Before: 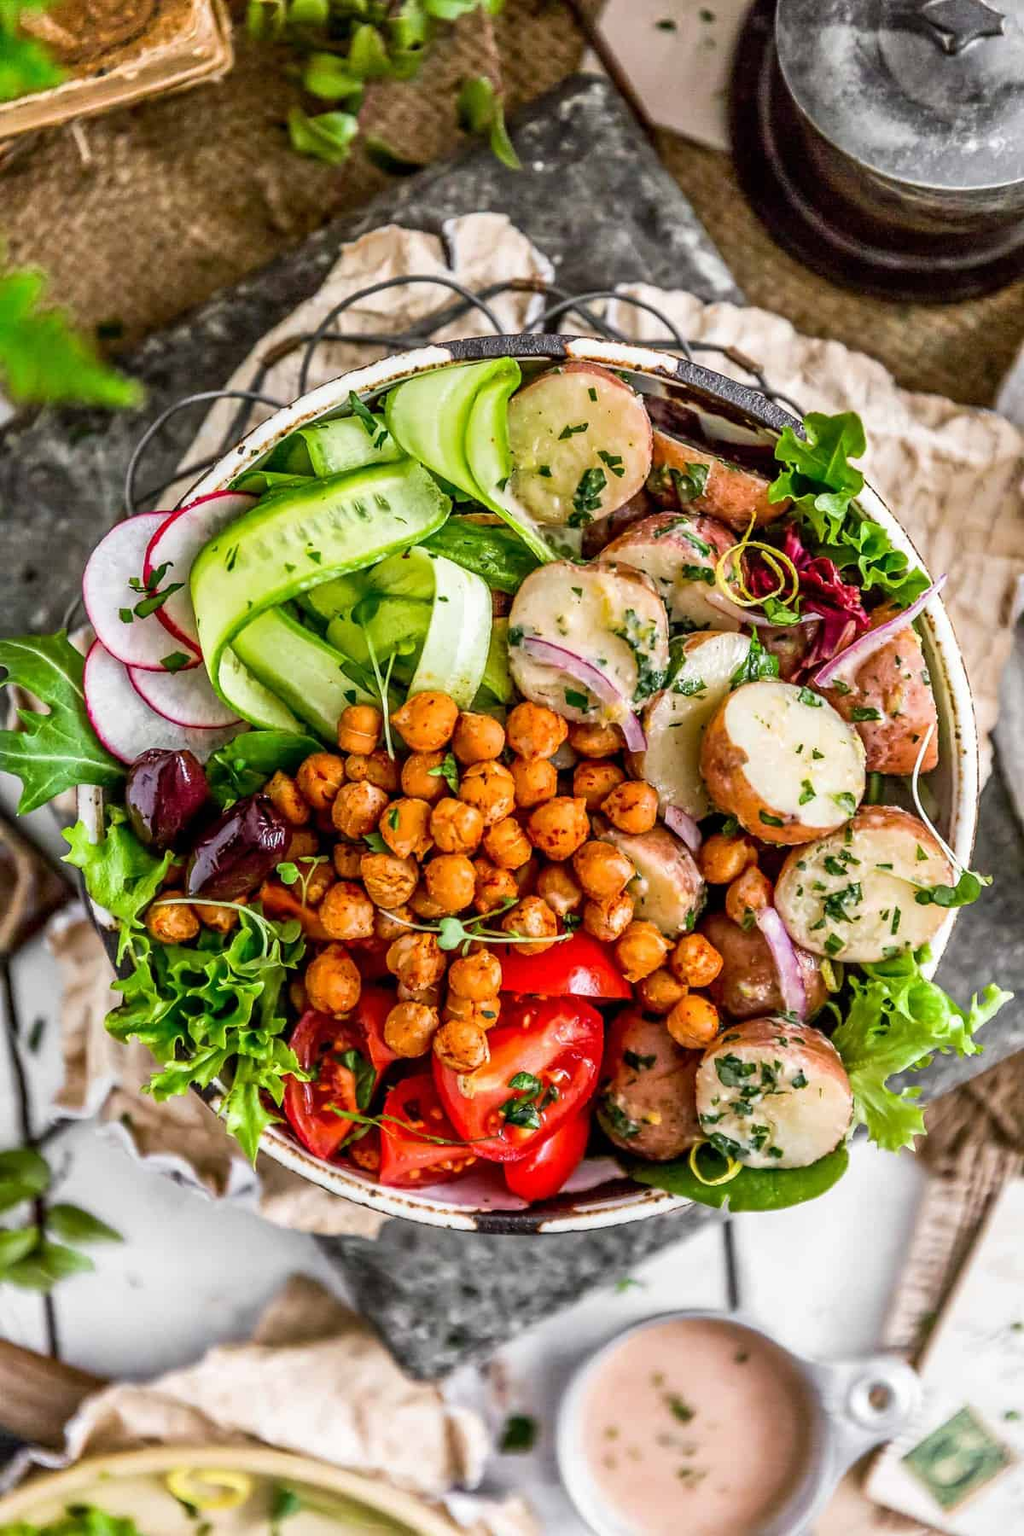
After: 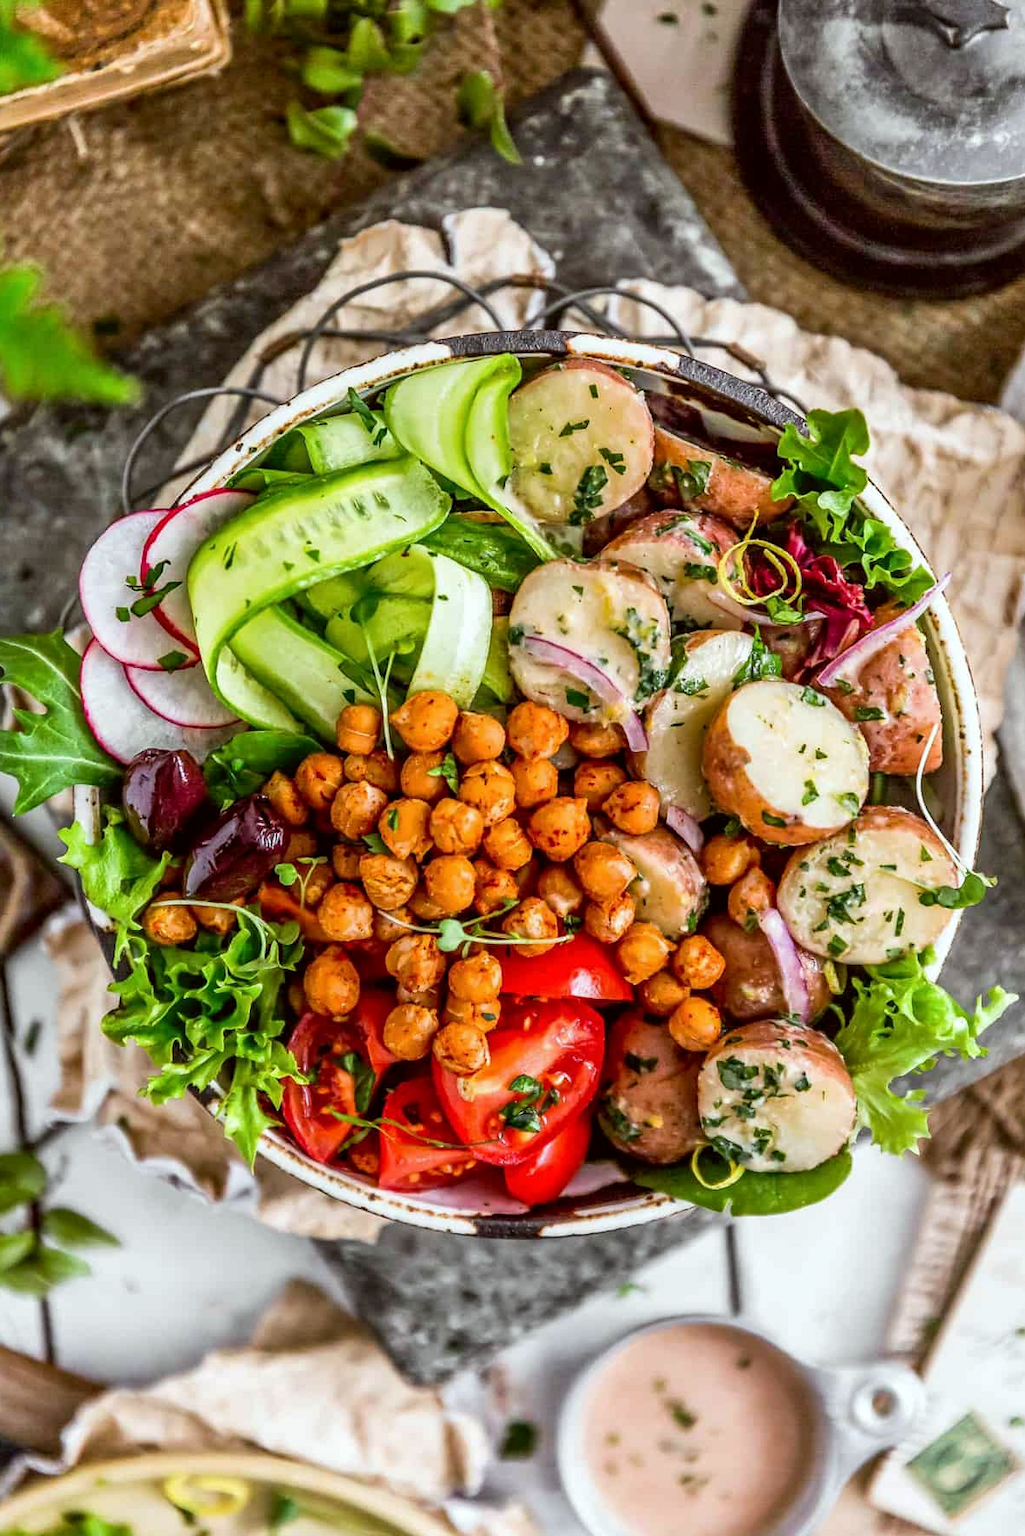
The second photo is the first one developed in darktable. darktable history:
crop: left 0.434%, top 0.485%, right 0.244%, bottom 0.386%
color correction: highlights a* -2.73, highlights b* -2.09, shadows a* 2.41, shadows b* 2.73
